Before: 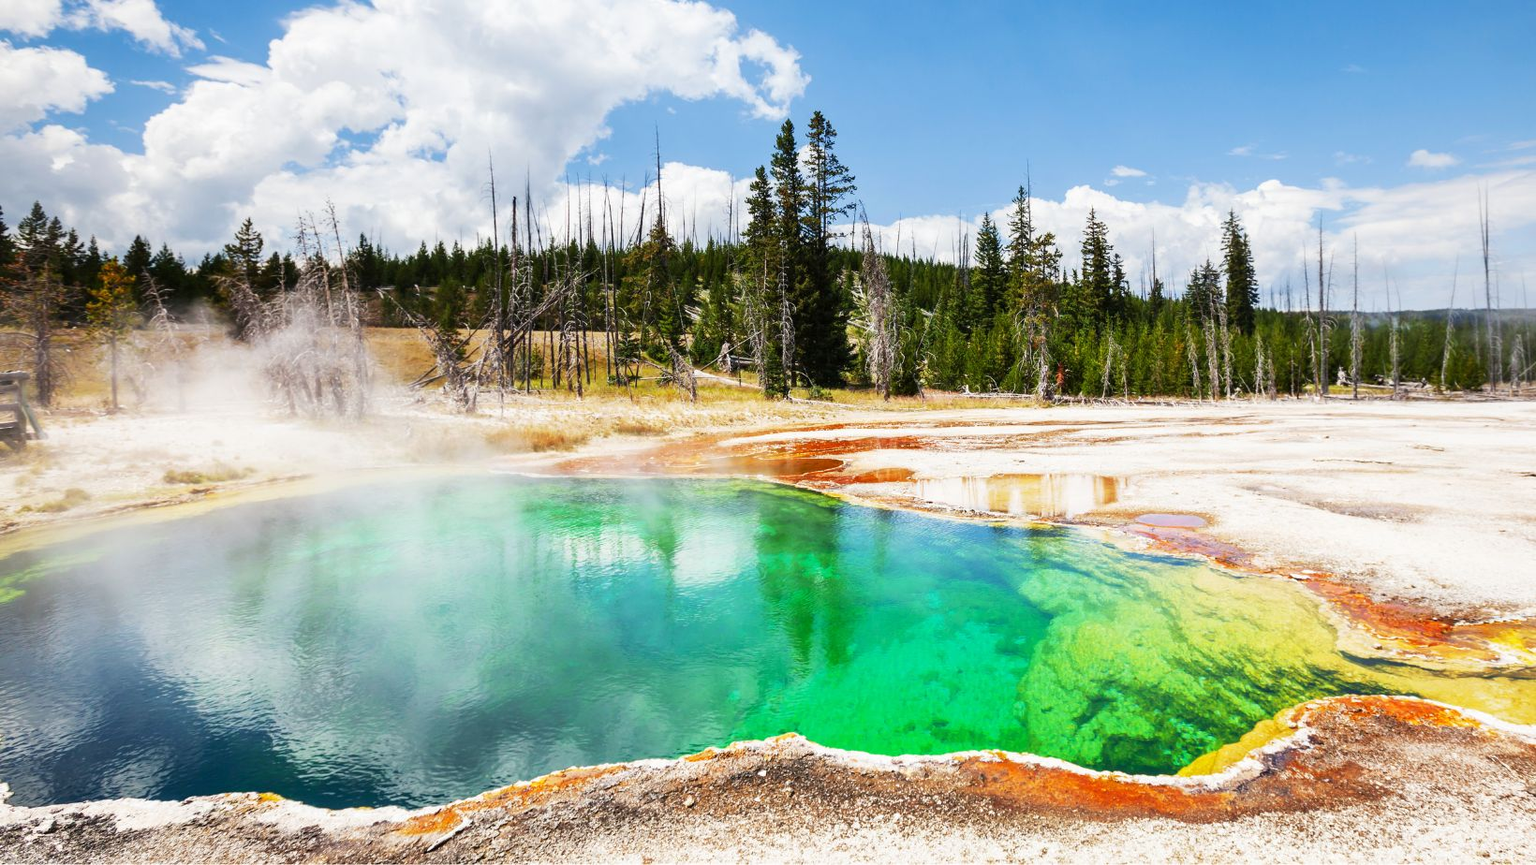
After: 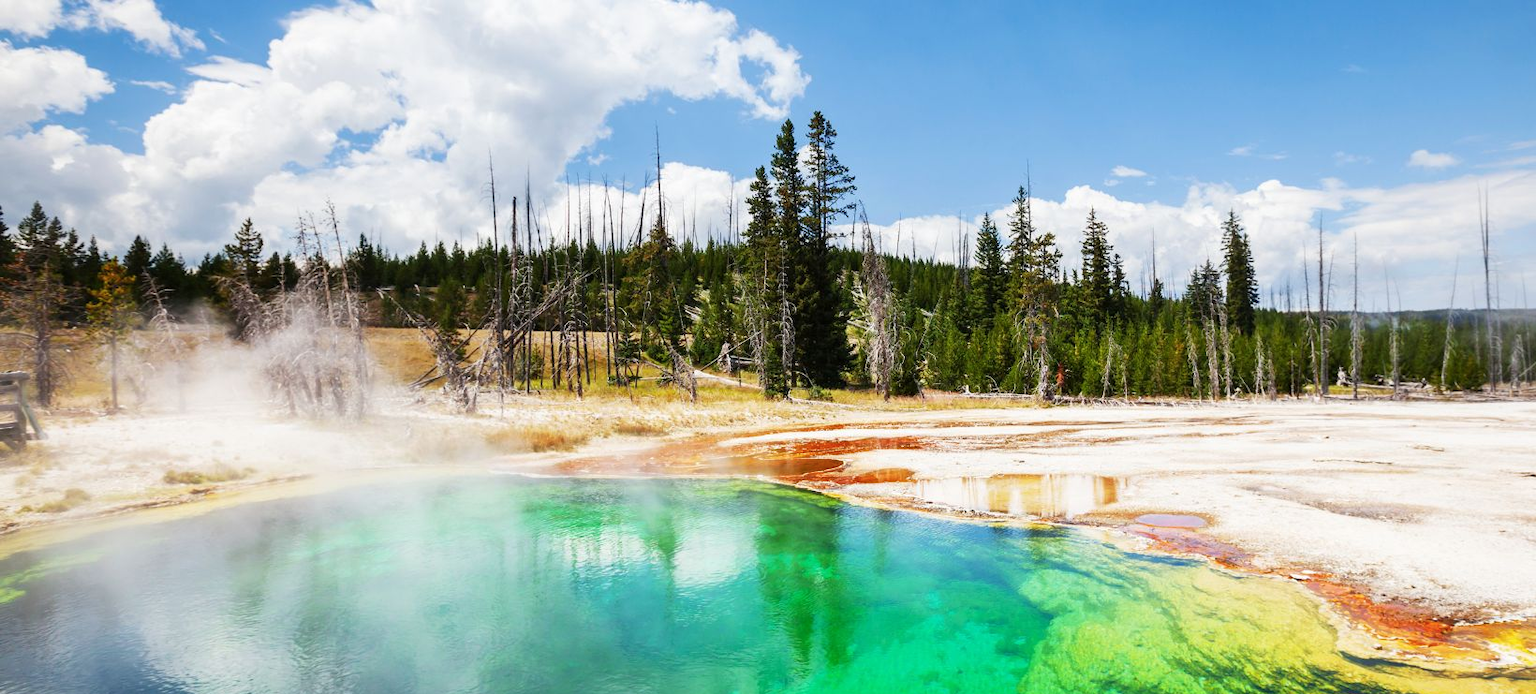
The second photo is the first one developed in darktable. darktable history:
color balance rgb: on, module defaults
crop: bottom 19.644%
